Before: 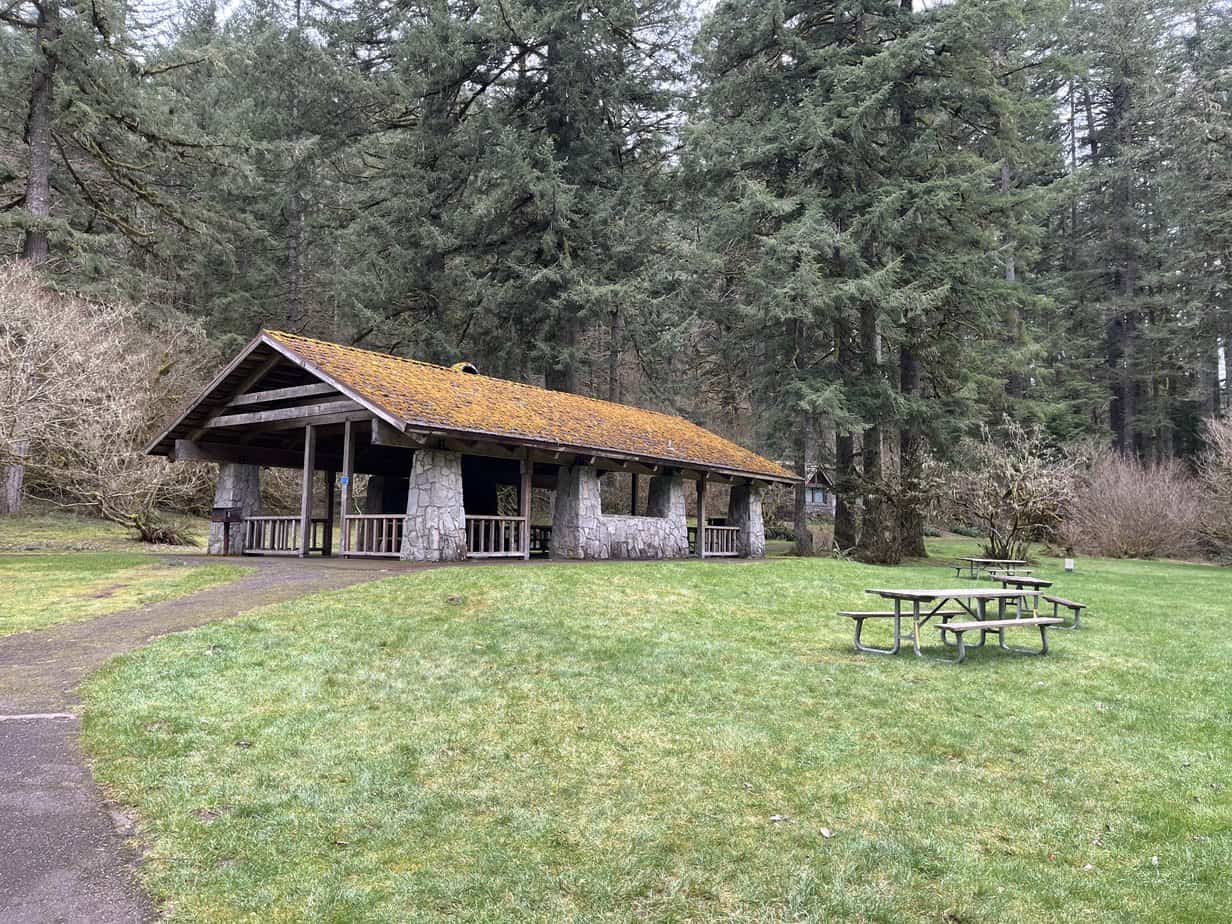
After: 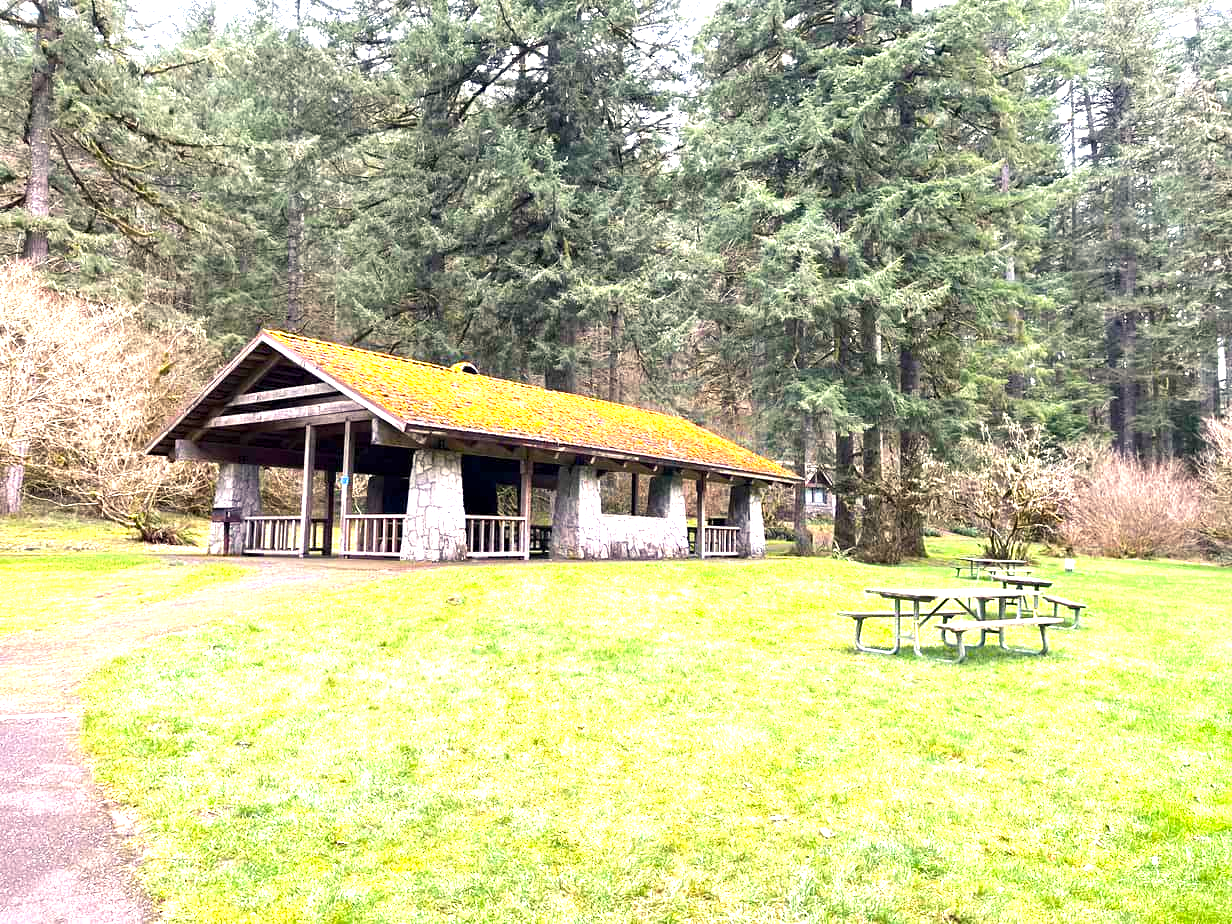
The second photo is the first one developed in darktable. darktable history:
color balance rgb: highlights gain › chroma 2.976%, highlights gain › hue 78.17°, linear chroma grading › global chroma 4.86%, perceptual saturation grading › global saturation 19.819%, perceptual brilliance grading › highlights 5.552%, perceptual brilliance grading › shadows -9.434%
exposure: black level correction 0.001, exposure 1.398 EV, compensate exposure bias true, compensate highlight preservation false
